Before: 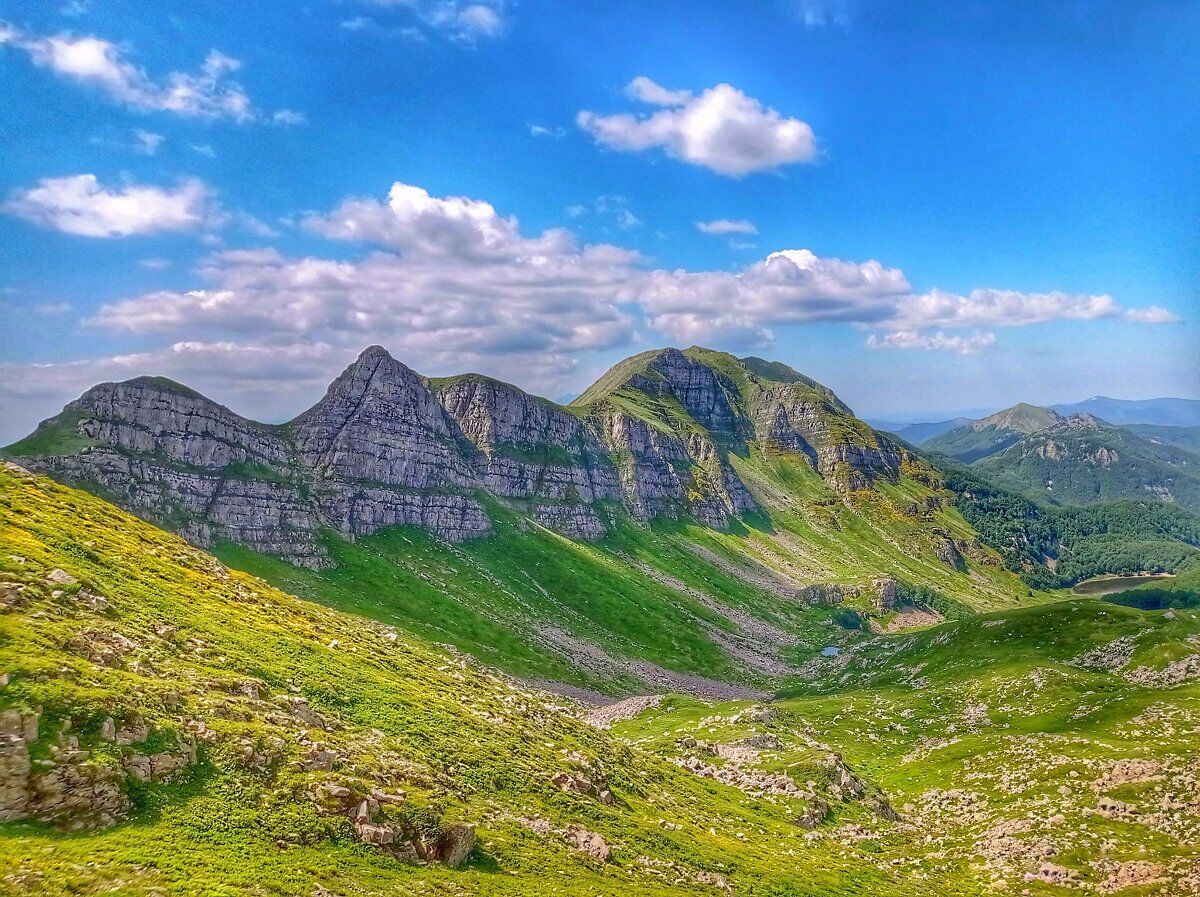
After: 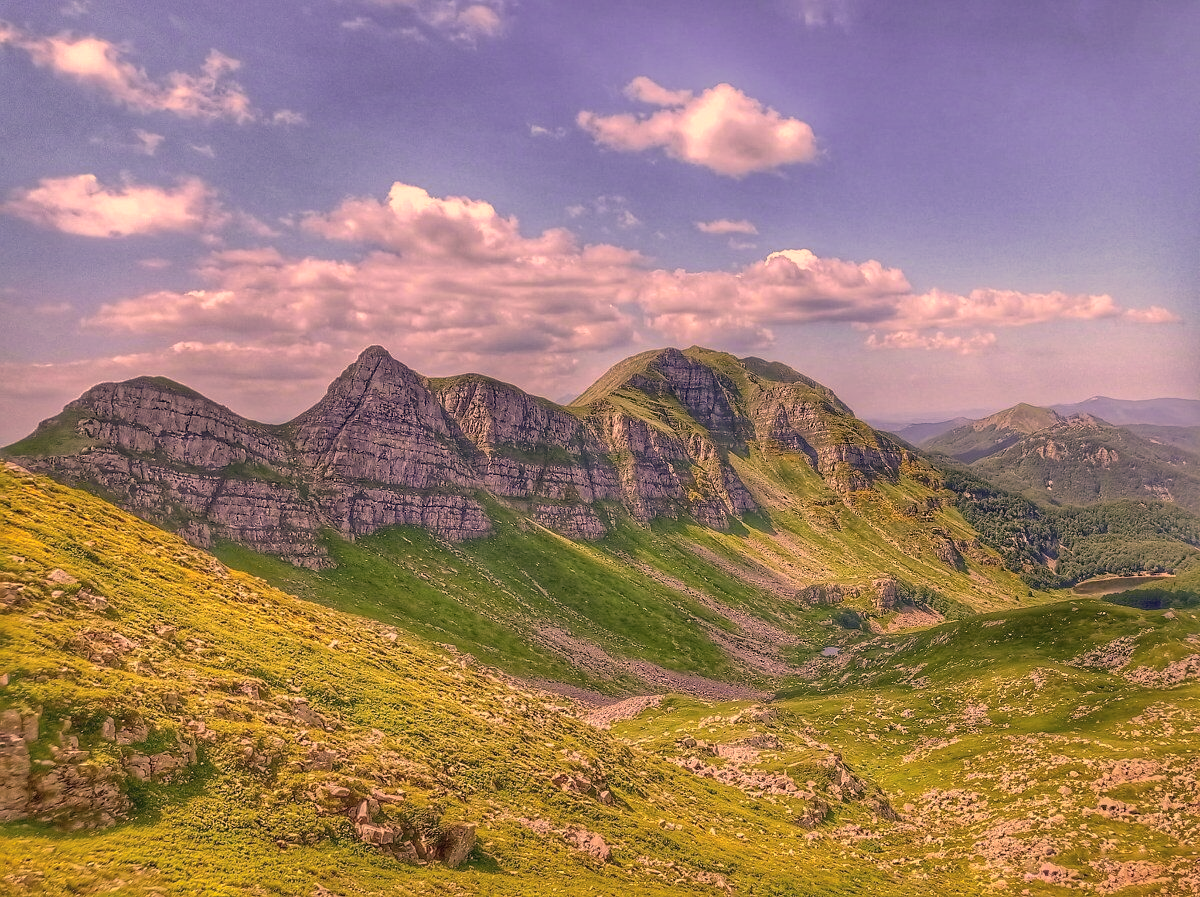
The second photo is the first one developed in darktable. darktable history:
shadows and highlights: on, module defaults
color correction: highlights a* 39.83, highlights b* 39.99, saturation 0.69
